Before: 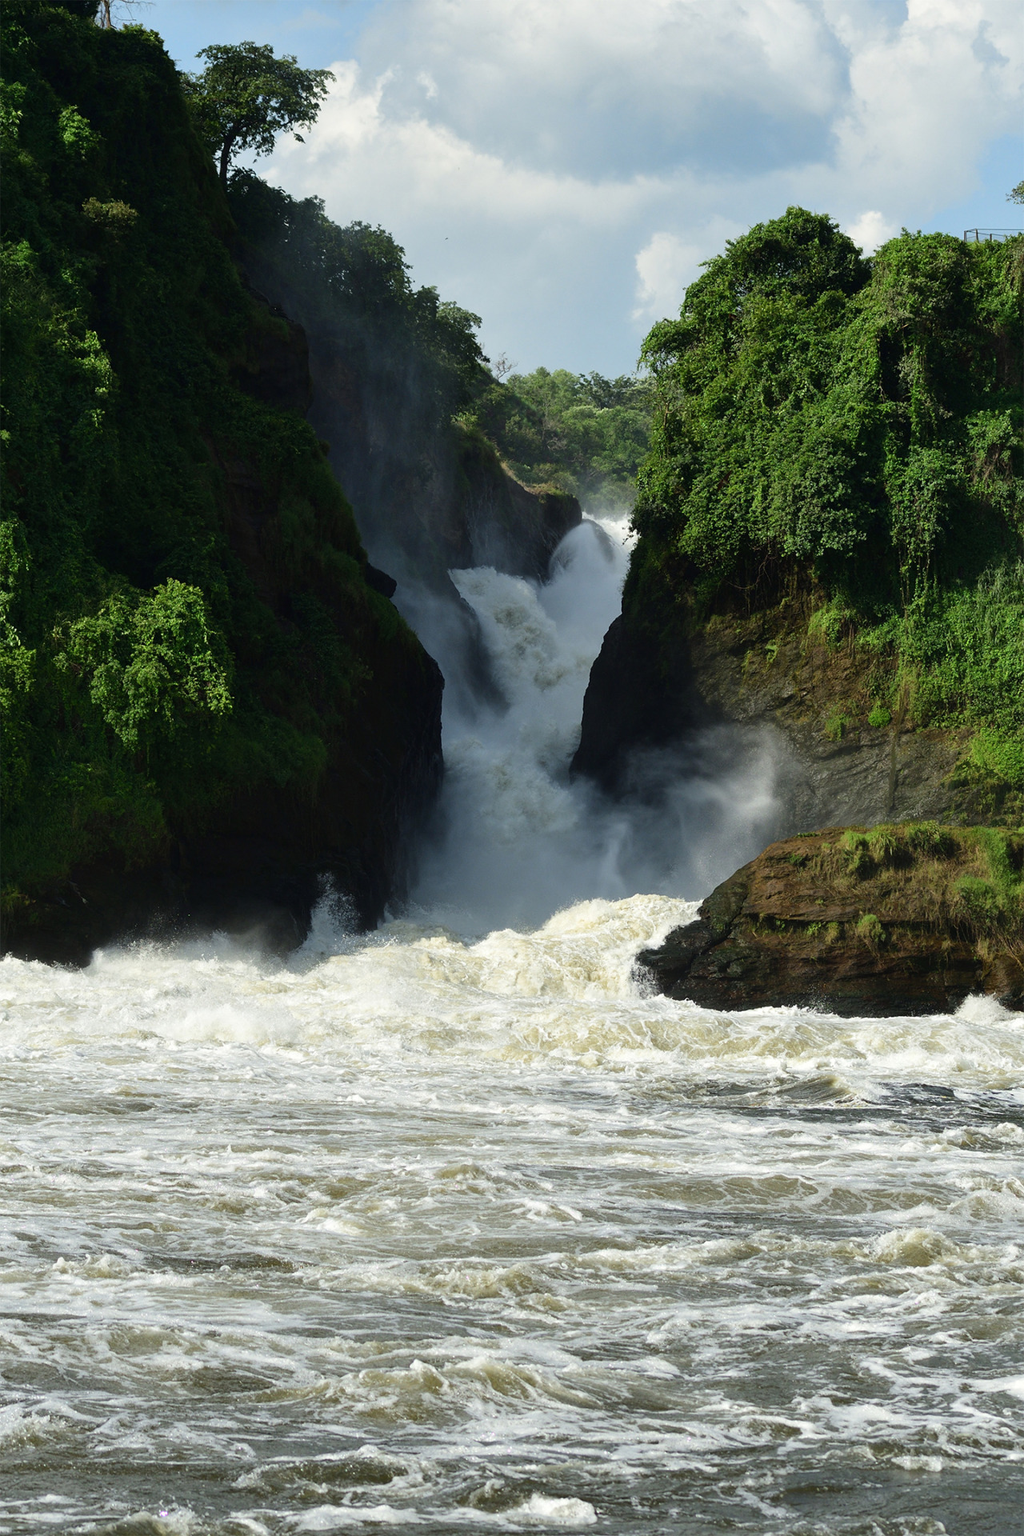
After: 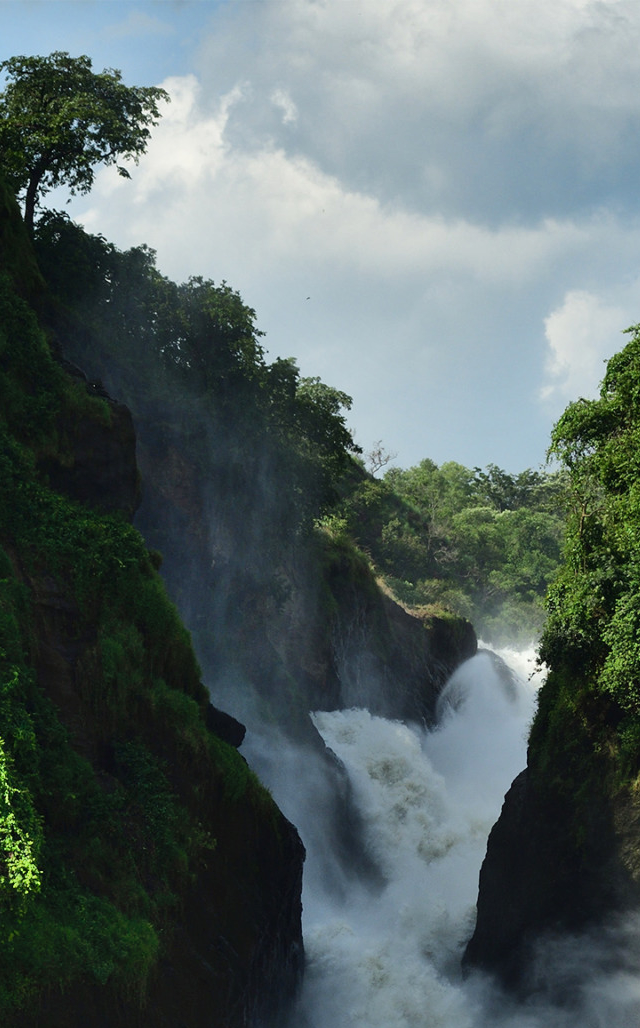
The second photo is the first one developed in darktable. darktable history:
shadows and highlights: soften with gaussian
crop: left 19.556%, right 30.401%, bottom 46.458%
